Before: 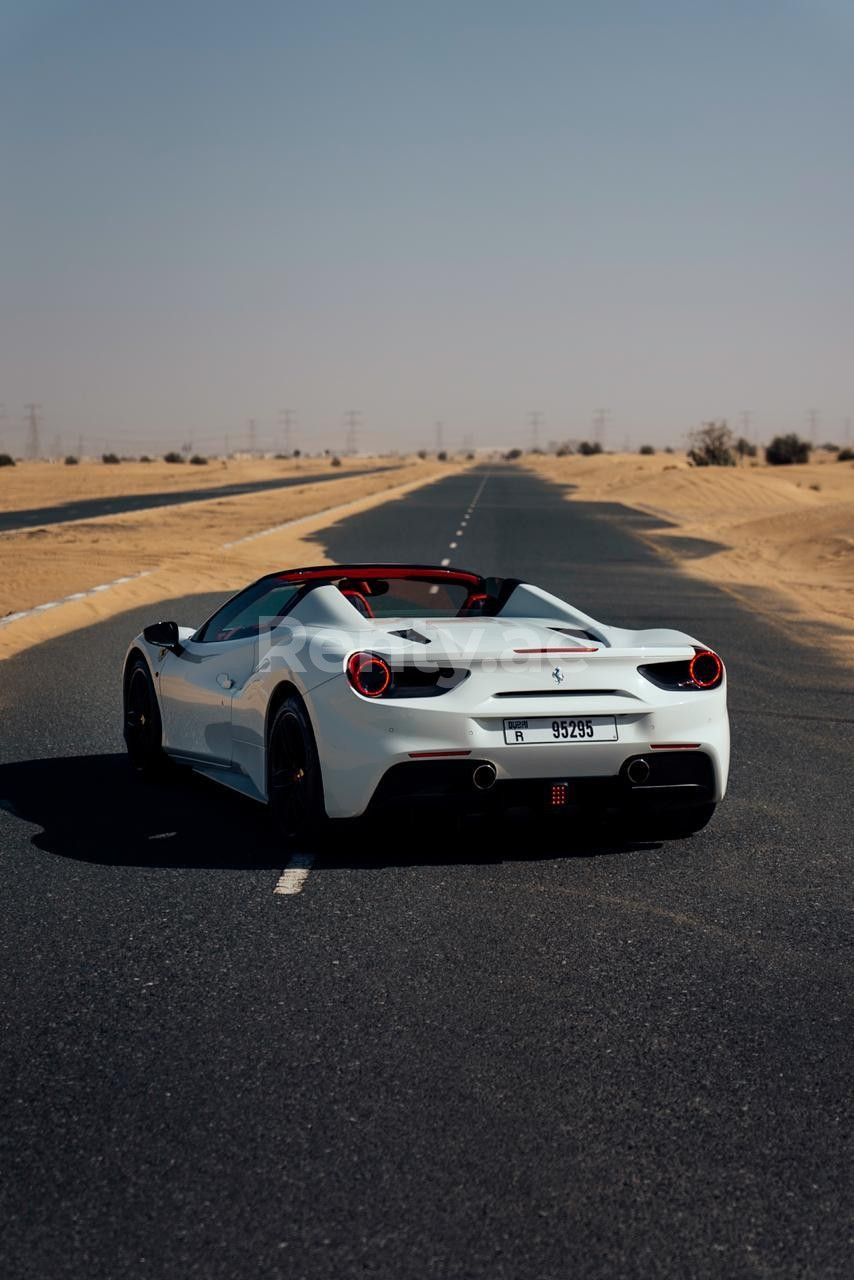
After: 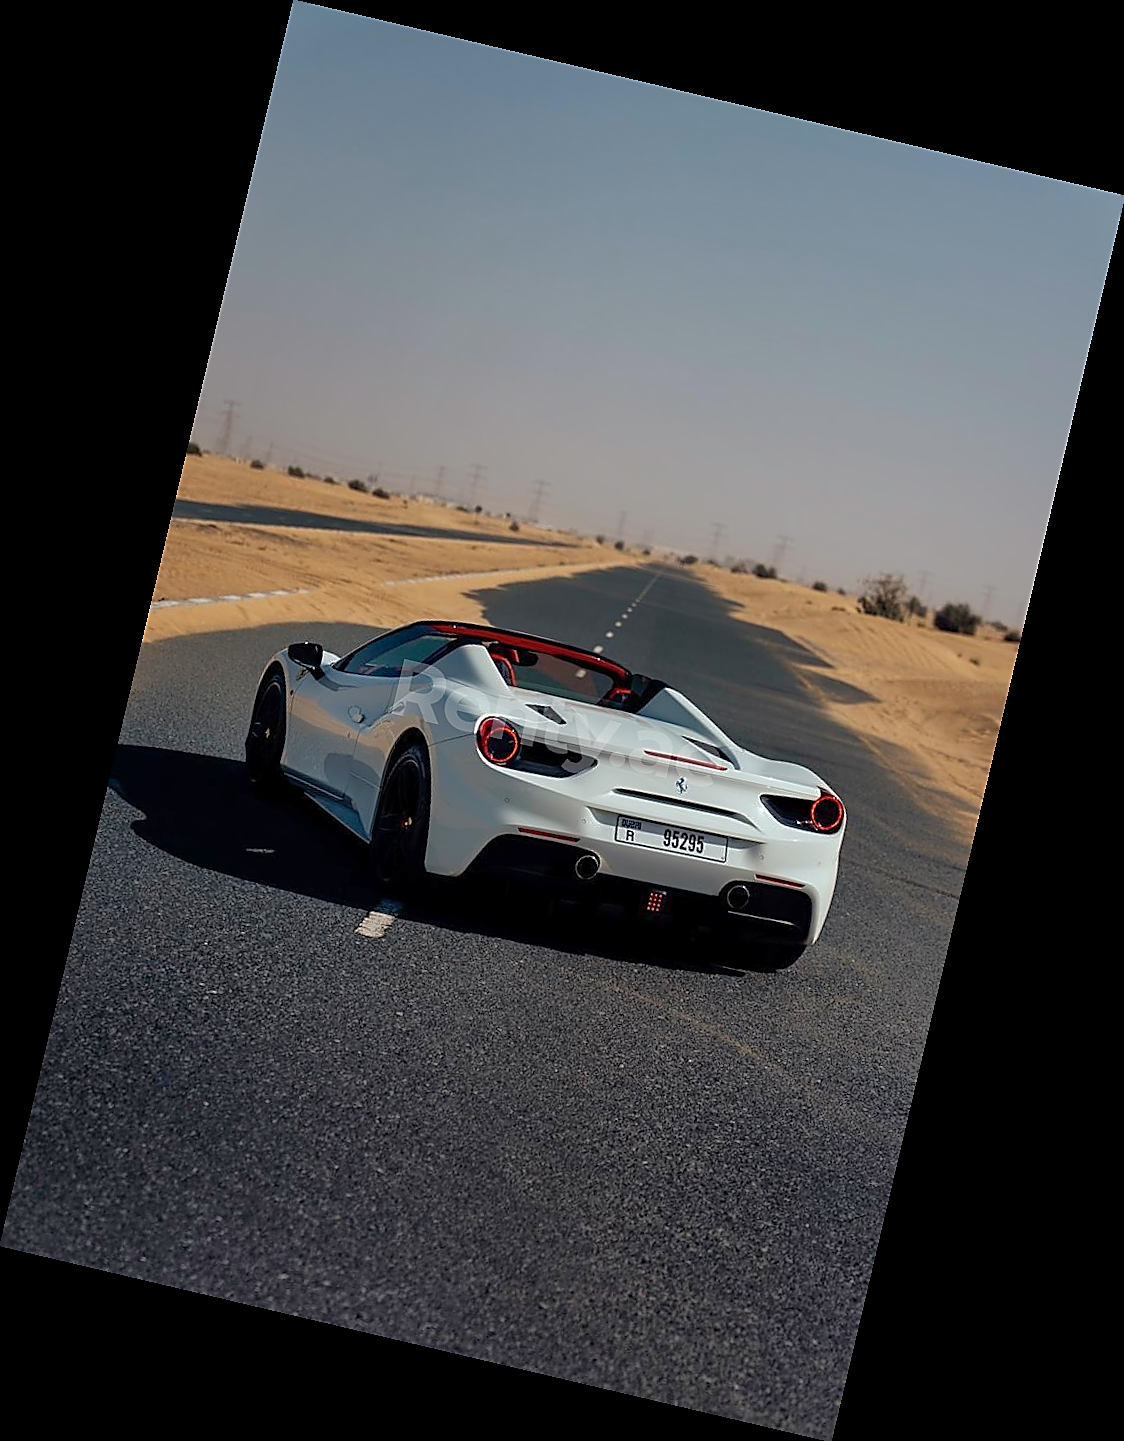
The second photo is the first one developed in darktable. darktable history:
sharpen: radius 1.4, amount 1.25, threshold 0.7
shadows and highlights: on, module defaults
rotate and perspective: rotation 13.27°, automatic cropping off
